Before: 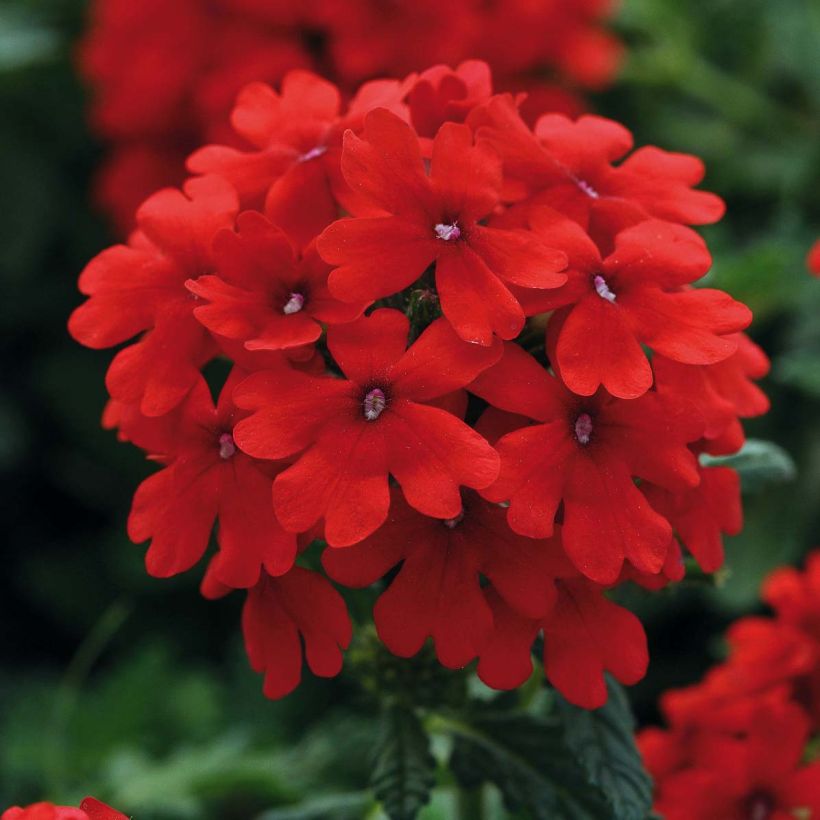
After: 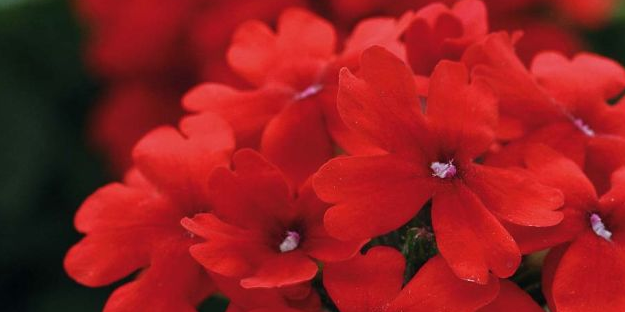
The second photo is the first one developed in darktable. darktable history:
crop: left 0.508%, top 7.649%, right 23.188%, bottom 54.301%
